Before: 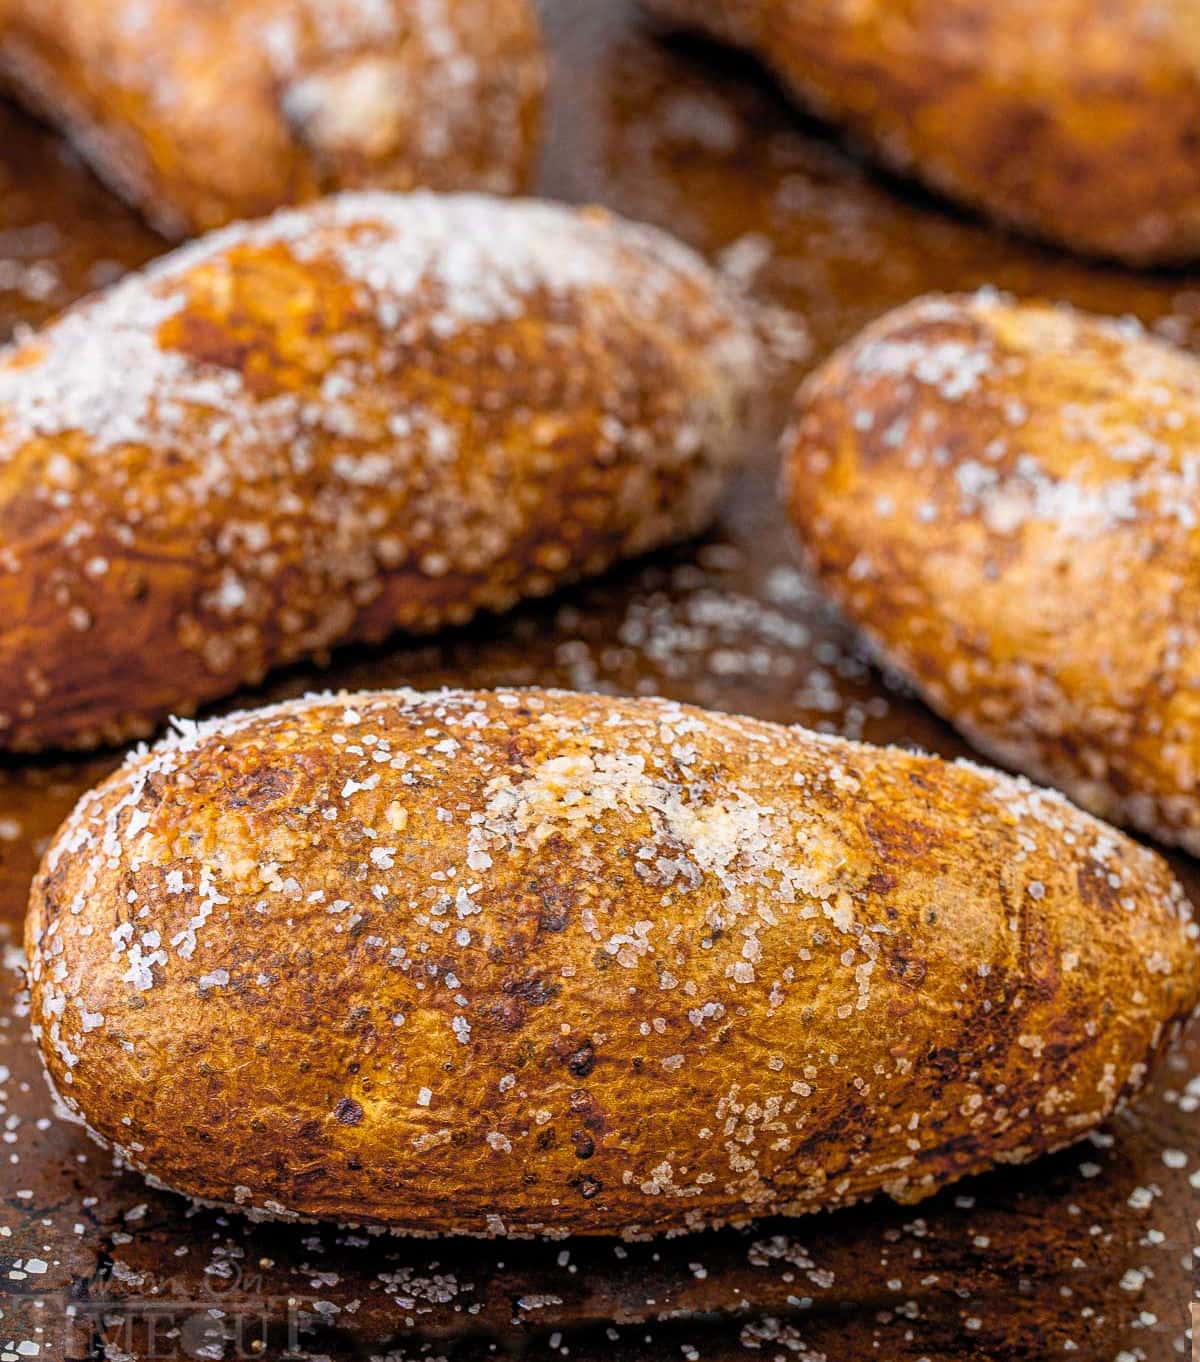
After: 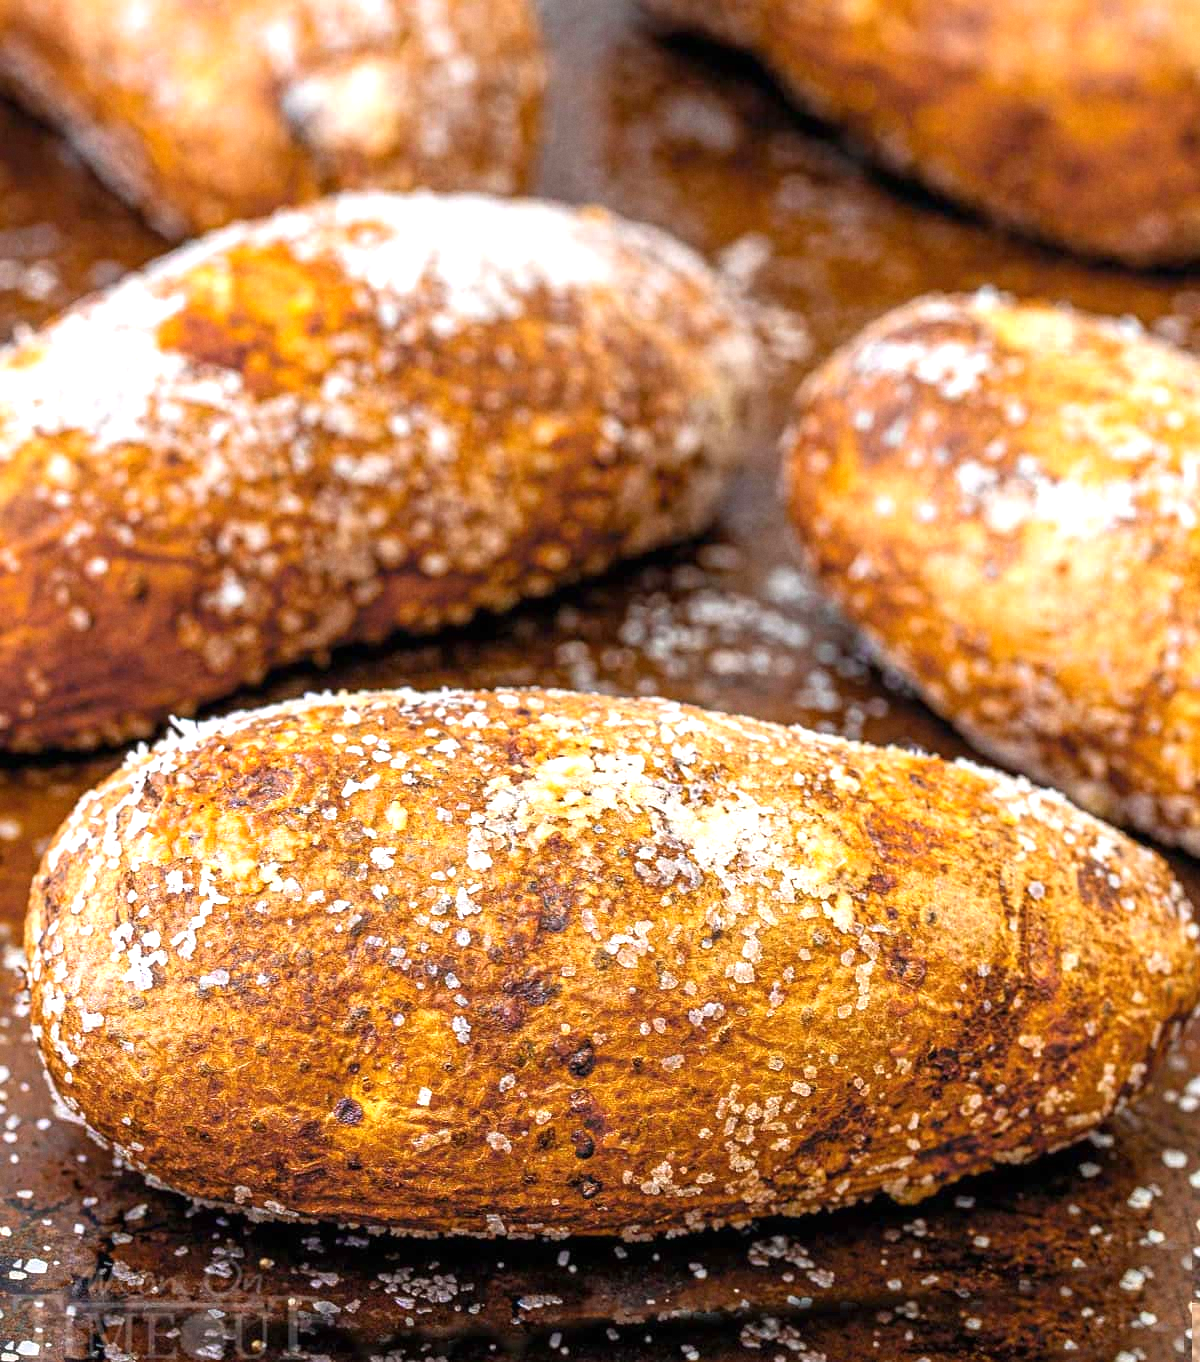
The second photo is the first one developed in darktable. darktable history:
grain: coarseness 14.57 ISO, strength 8.8%
exposure: black level correction 0, exposure 0.68 EV, compensate exposure bias true, compensate highlight preservation false
